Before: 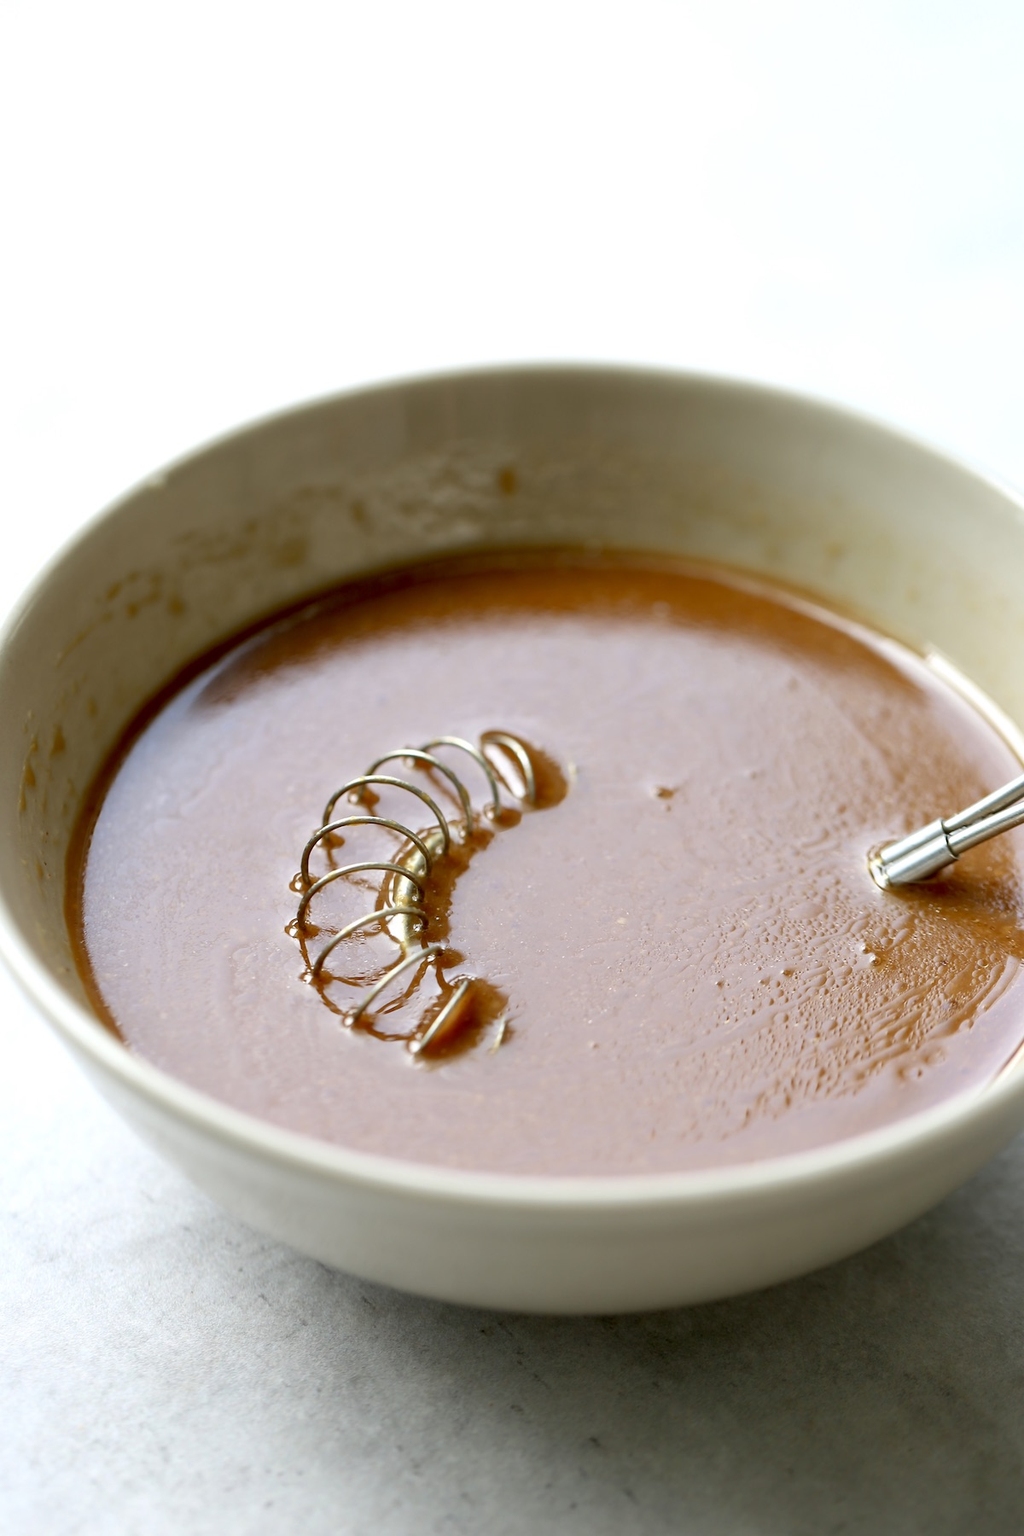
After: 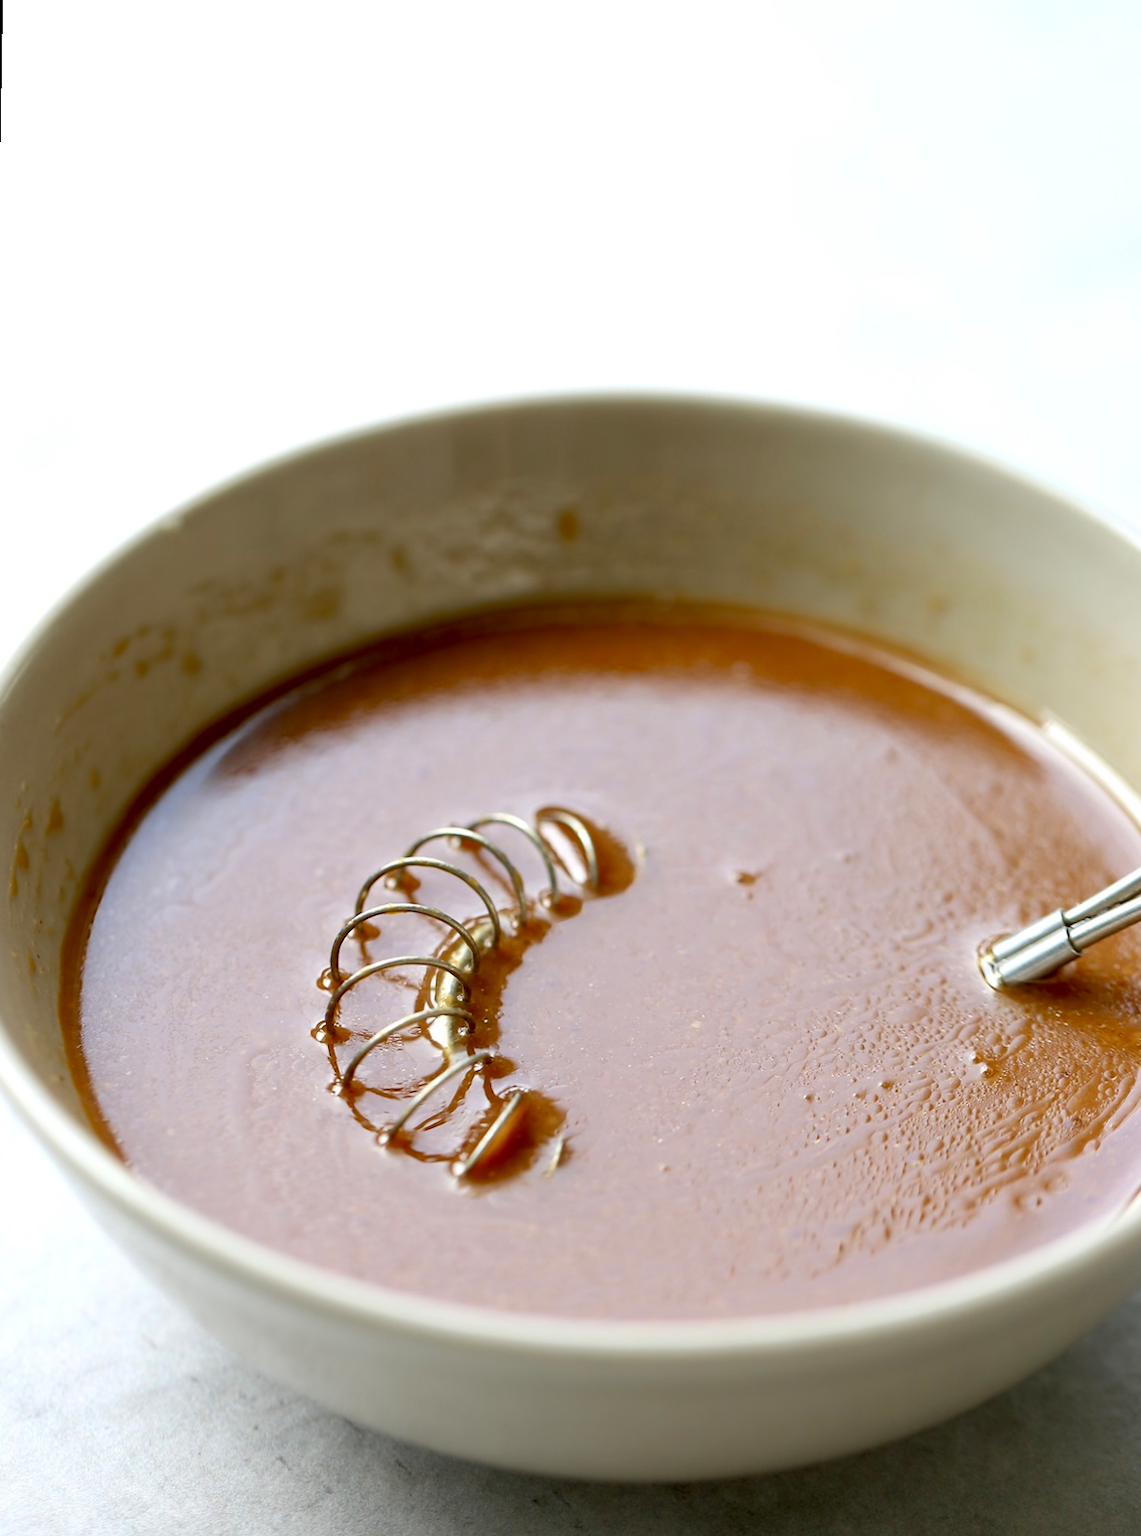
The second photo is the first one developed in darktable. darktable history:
crop and rotate: top 0%, bottom 11.49%
rotate and perspective: rotation 0.226°, lens shift (vertical) -0.042, crop left 0.023, crop right 0.982, crop top 0.006, crop bottom 0.994
